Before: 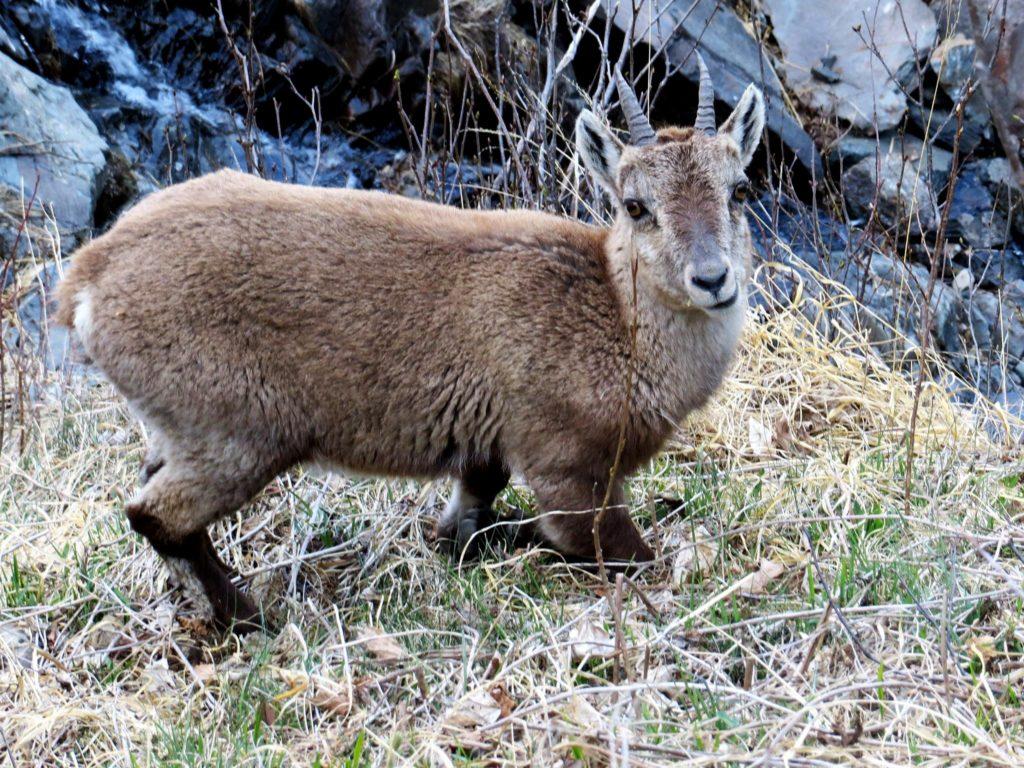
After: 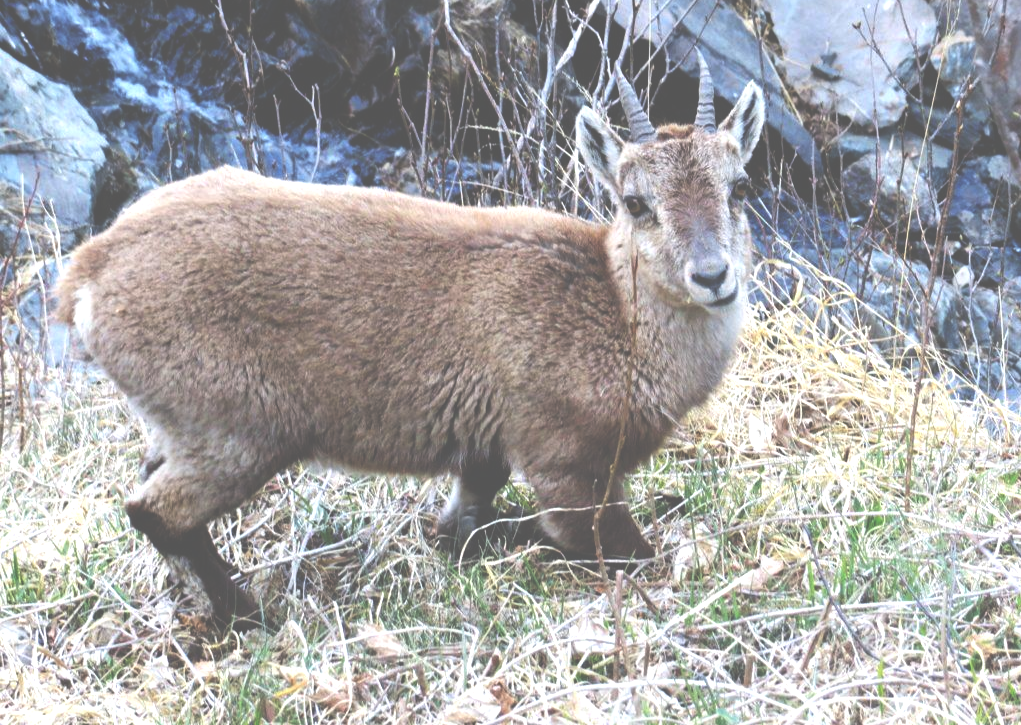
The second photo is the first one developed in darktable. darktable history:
exposure: black level correction -0.071, exposure 0.5 EV, compensate highlight preservation false
crop: top 0.448%, right 0.264%, bottom 5.045%
